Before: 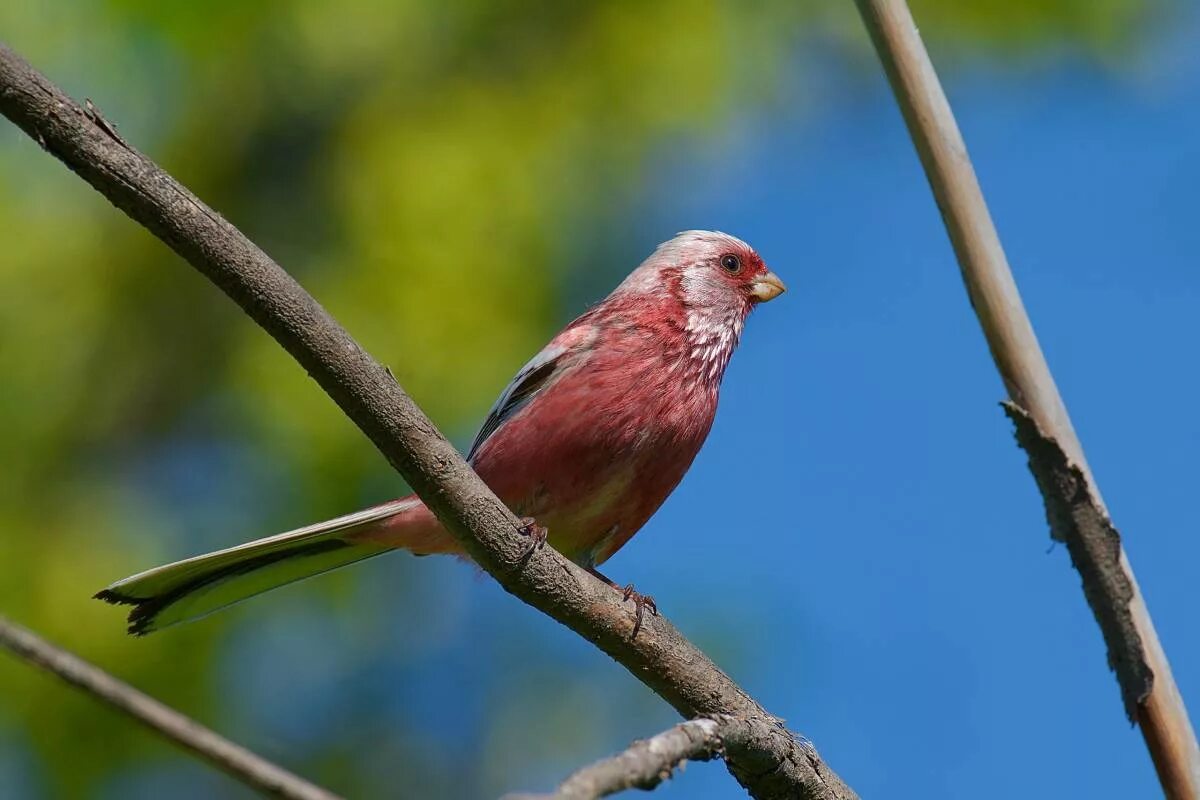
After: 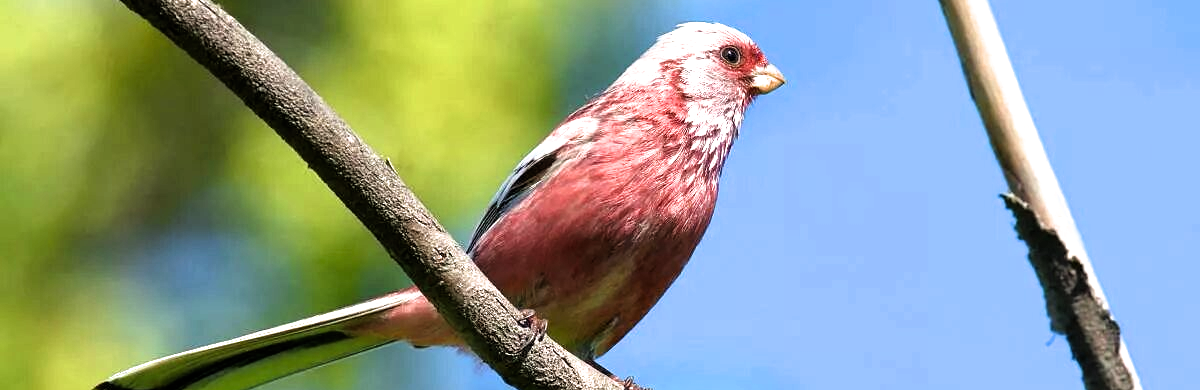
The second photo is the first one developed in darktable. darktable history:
filmic rgb: black relative exposure -8.21 EV, white relative exposure 2.2 EV, target white luminance 99.873%, hardness 7.17, latitude 74.26%, contrast 1.322, highlights saturation mix -1.74%, shadows ↔ highlights balance 29.9%, color science v6 (2022), iterations of high-quality reconstruction 0
crop and rotate: top 26.112%, bottom 25.105%
exposure: black level correction 0, exposure 1.106 EV, compensate highlight preservation false
vignetting: fall-off start 115.72%, fall-off radius 59.4%
